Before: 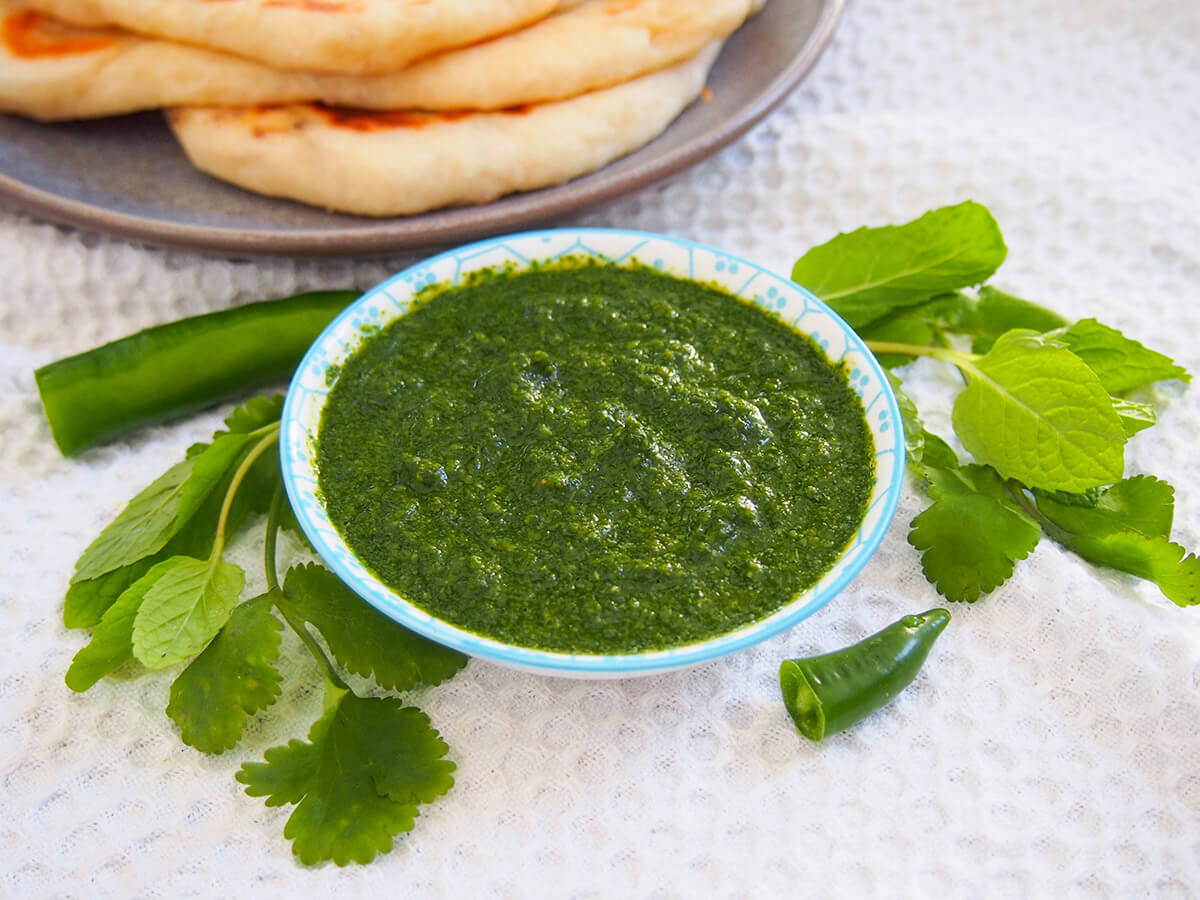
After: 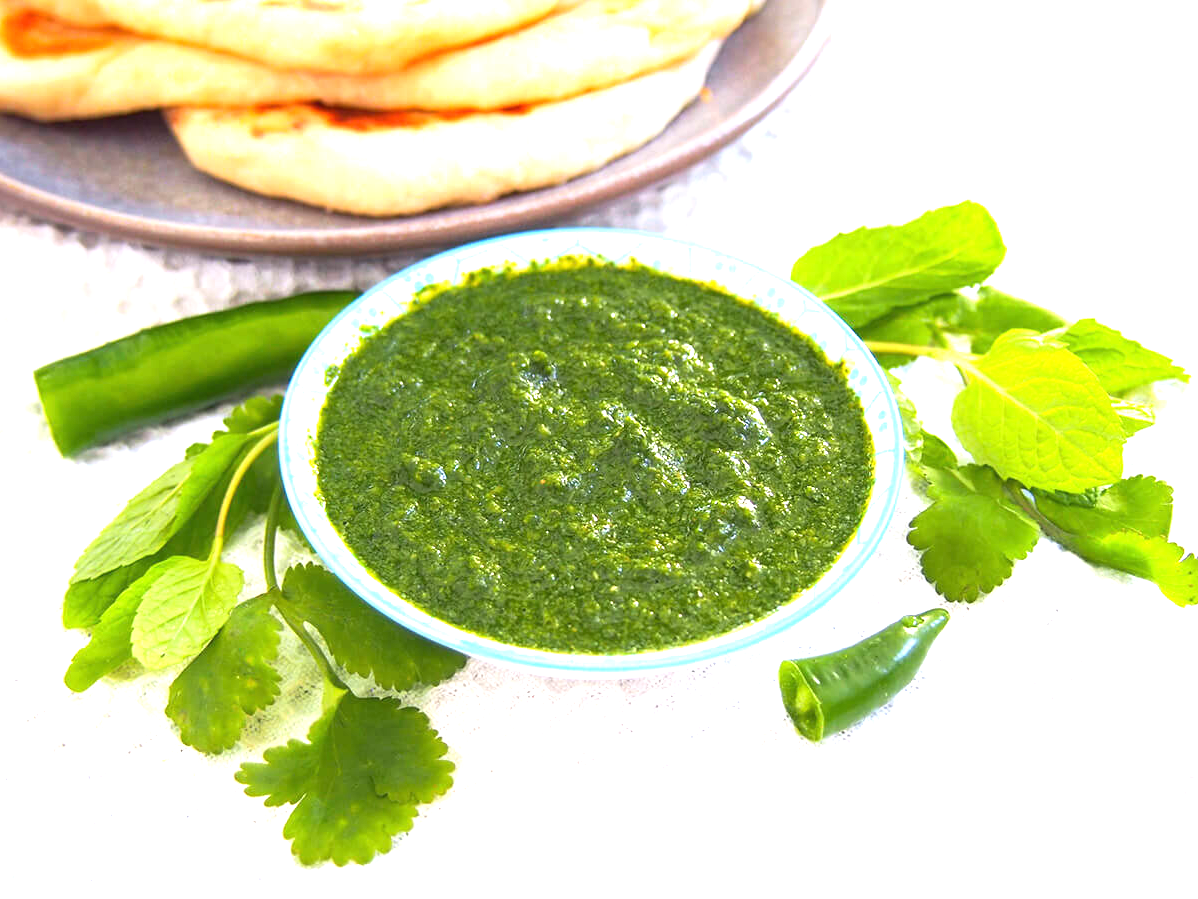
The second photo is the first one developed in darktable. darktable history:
exposure: black level correction 0, exposure 1.198 EV, compensate exposure bias true, compensate highlight preservation false
white balance: red 1.009, blue 1.027
crop and rotate: left 0.126%
